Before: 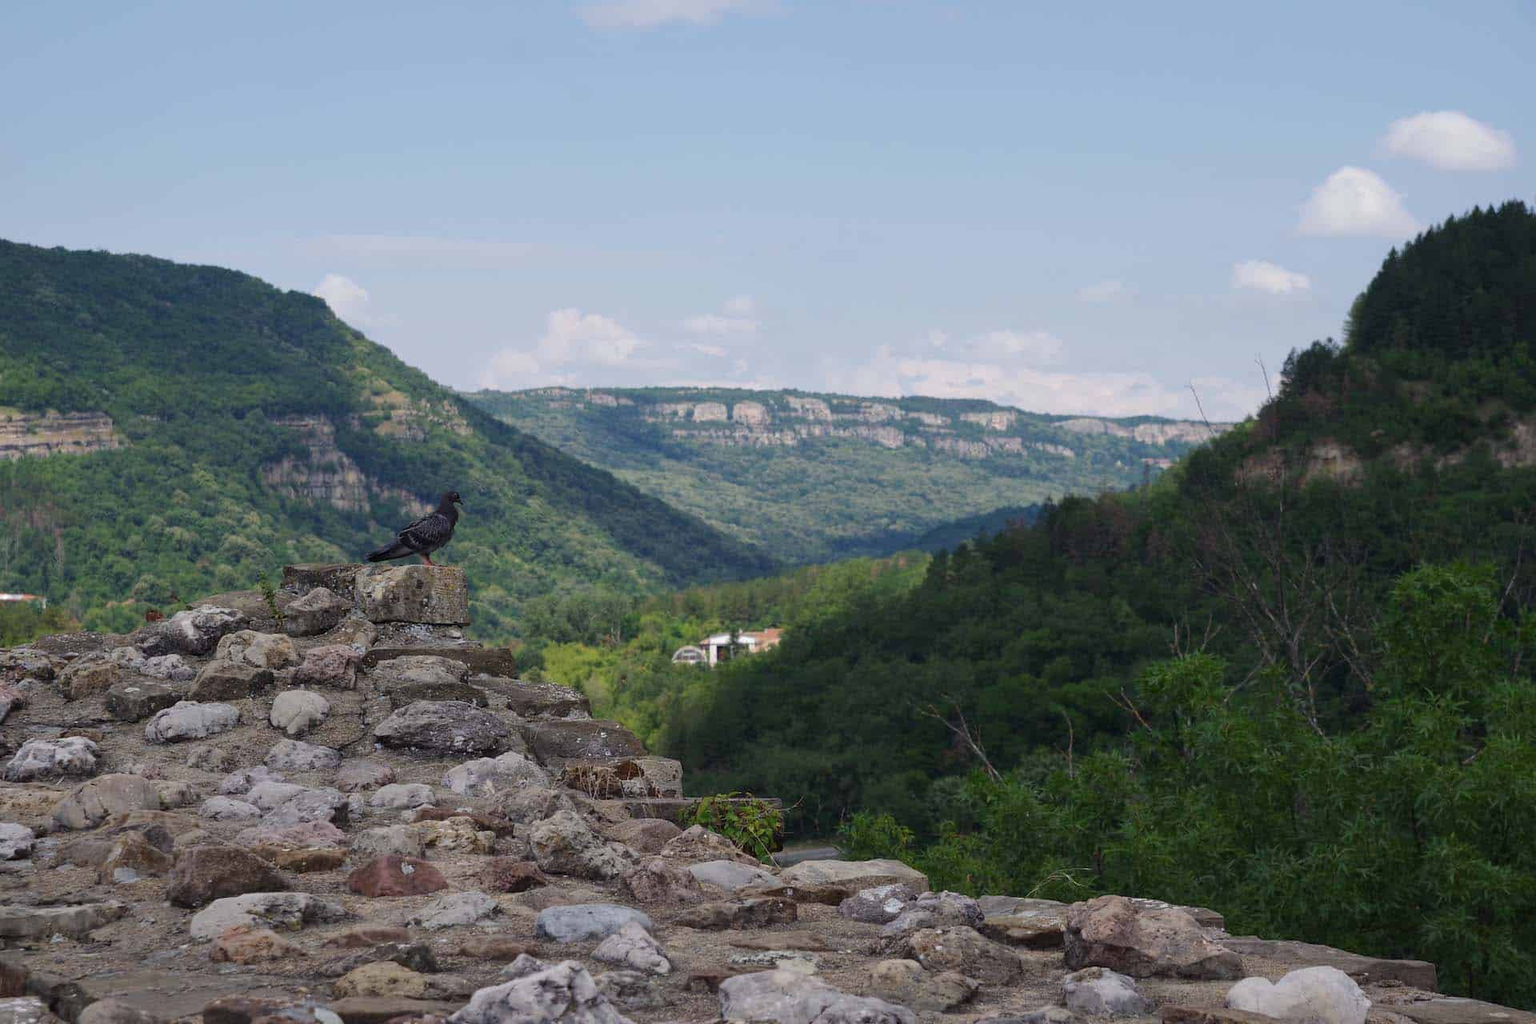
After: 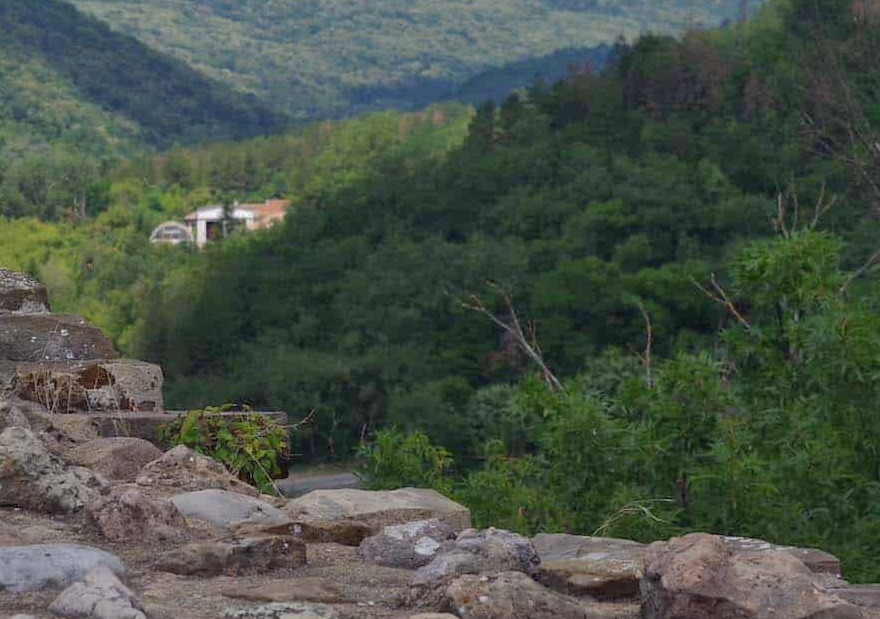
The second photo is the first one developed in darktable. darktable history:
shadows and highlights: on, module defaults
crop: left 35.976%, top 45.819%, right 18.162%, bottom 5.807%
